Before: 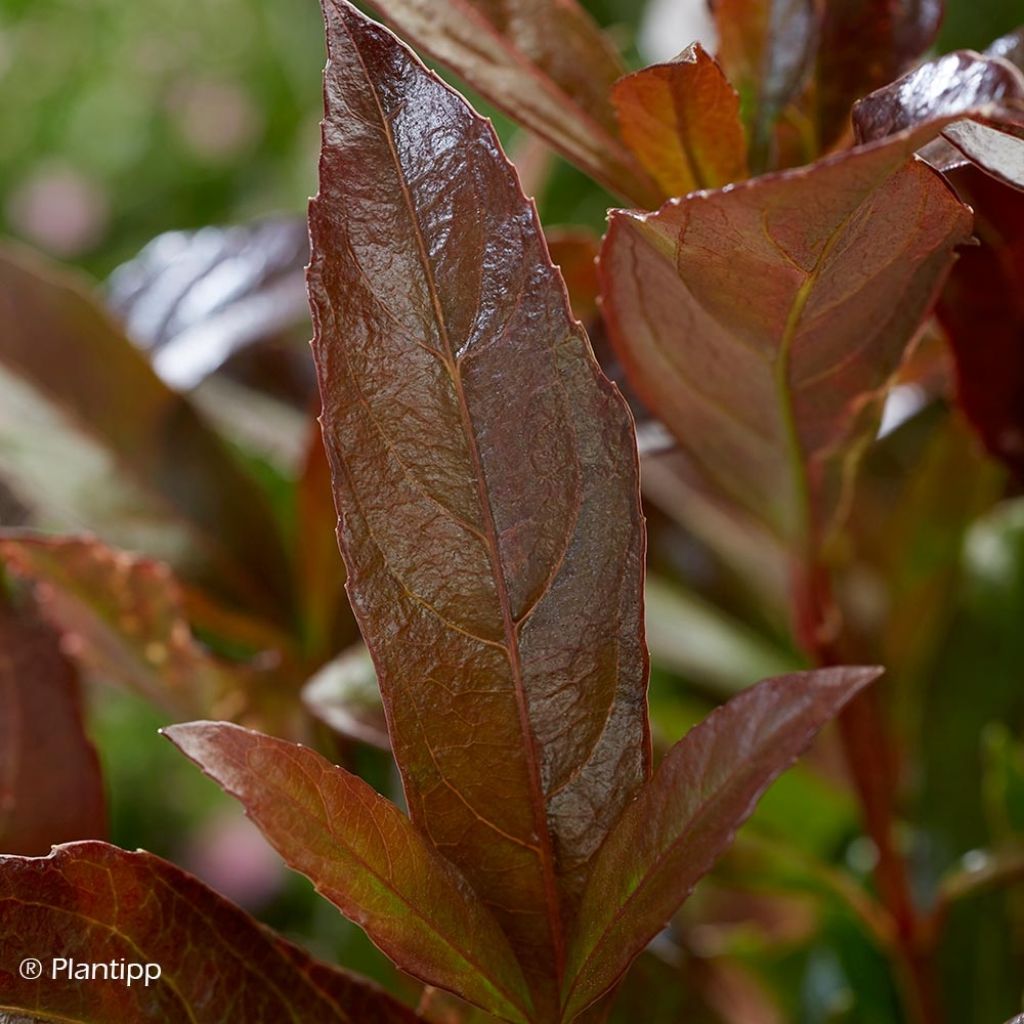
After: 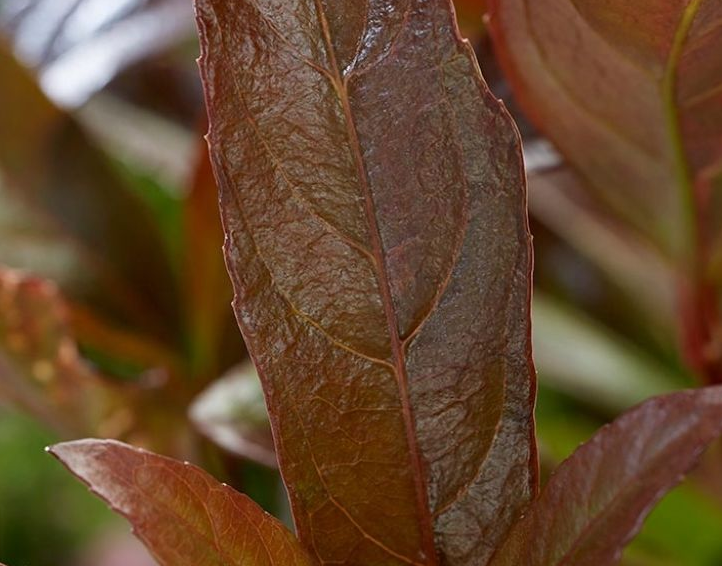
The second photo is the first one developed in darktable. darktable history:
crop: left 11.123%, top 27.61%, right 18.3%, bottom 17.034%
